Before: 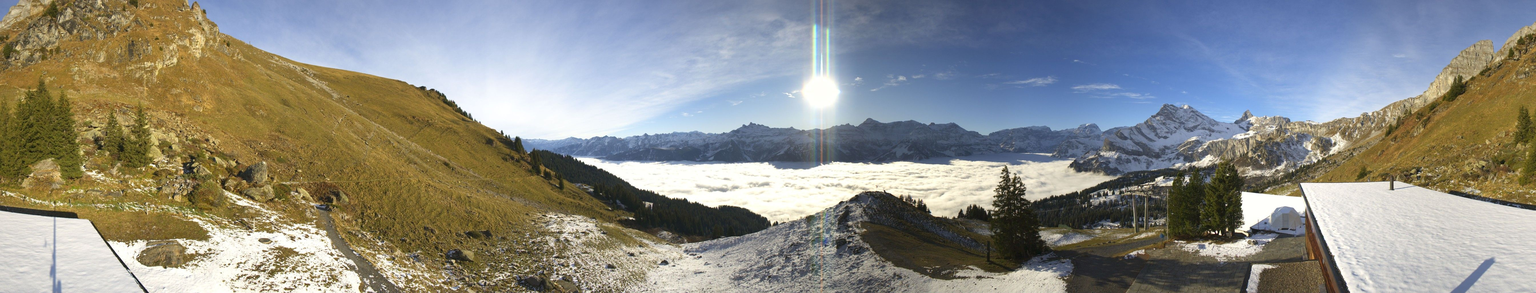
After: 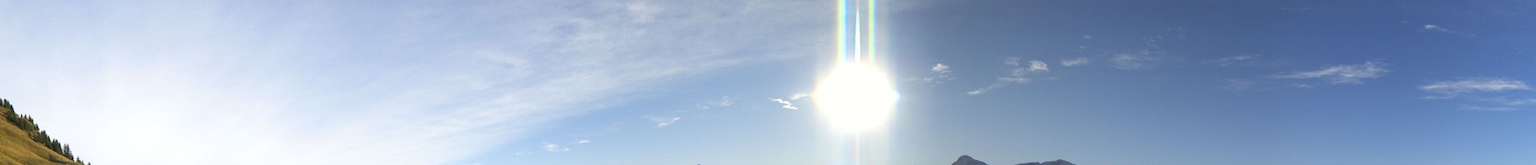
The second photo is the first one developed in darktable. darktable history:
crop: left 28.68%, top 16.791%, right 26.836%, bottom 58.037%
